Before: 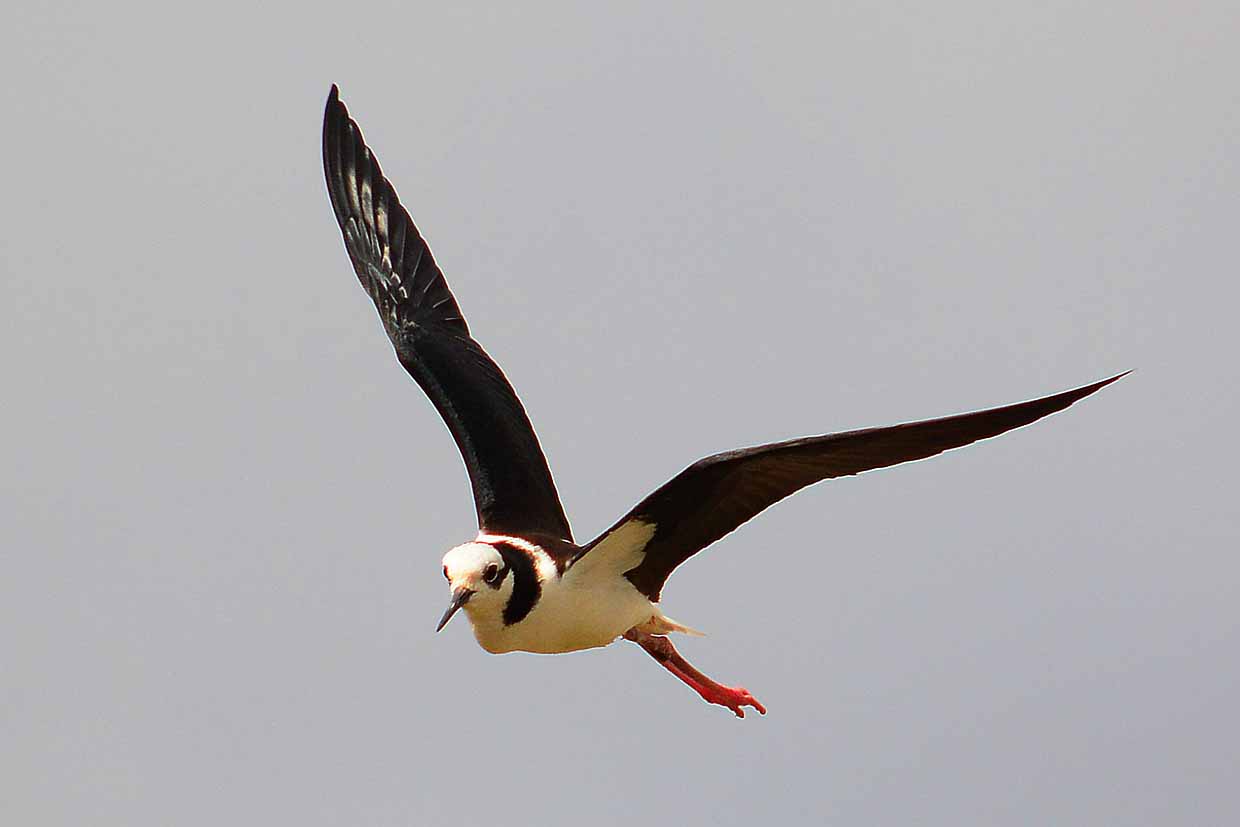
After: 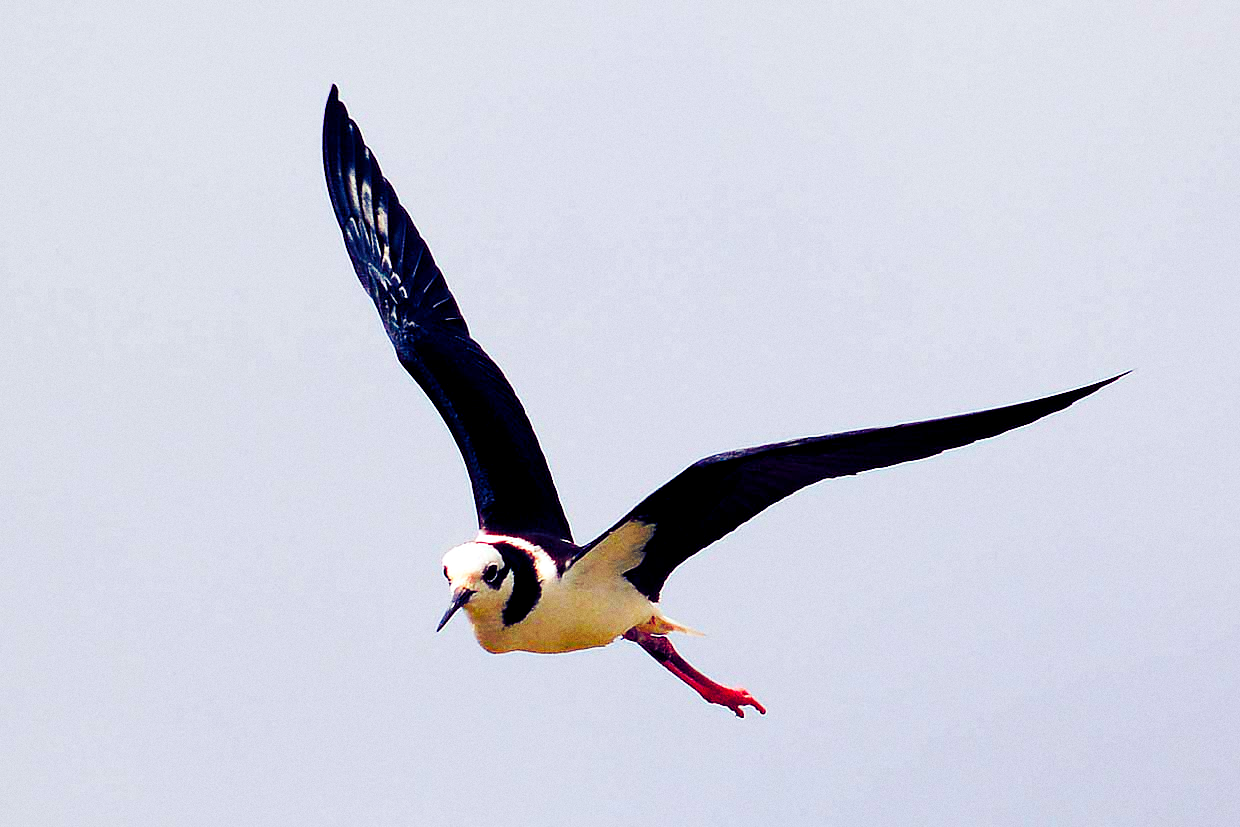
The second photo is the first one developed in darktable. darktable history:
grain: on, module defaults
base curve: curves: ch0 [(0, 0) (0.036, 0.025) (0.121, 0.166) (0.206, 0.329) (0.605, 0.79) (1, 1)], preserve colors none
color balance rgb: shadows lift › luminance -41.13%, shadows lift › chroma 14.13%, shadows lift › hue 260°, power › luminance -3.76%, power › chroma 0.56%, power › hue 40.37°, highlights gain › luminance 16.81%, highlights gain › chroma 2.94%, highlights gain › hue 260°, global offset › luminance -0.29%, global offset › chroma 0.31%, global offset › hue 260°, perceptual saturation grading › global saturation 20%, perceptual saturation grading › highlights -13.92%, perceptual saturation grading › shadows 50%
